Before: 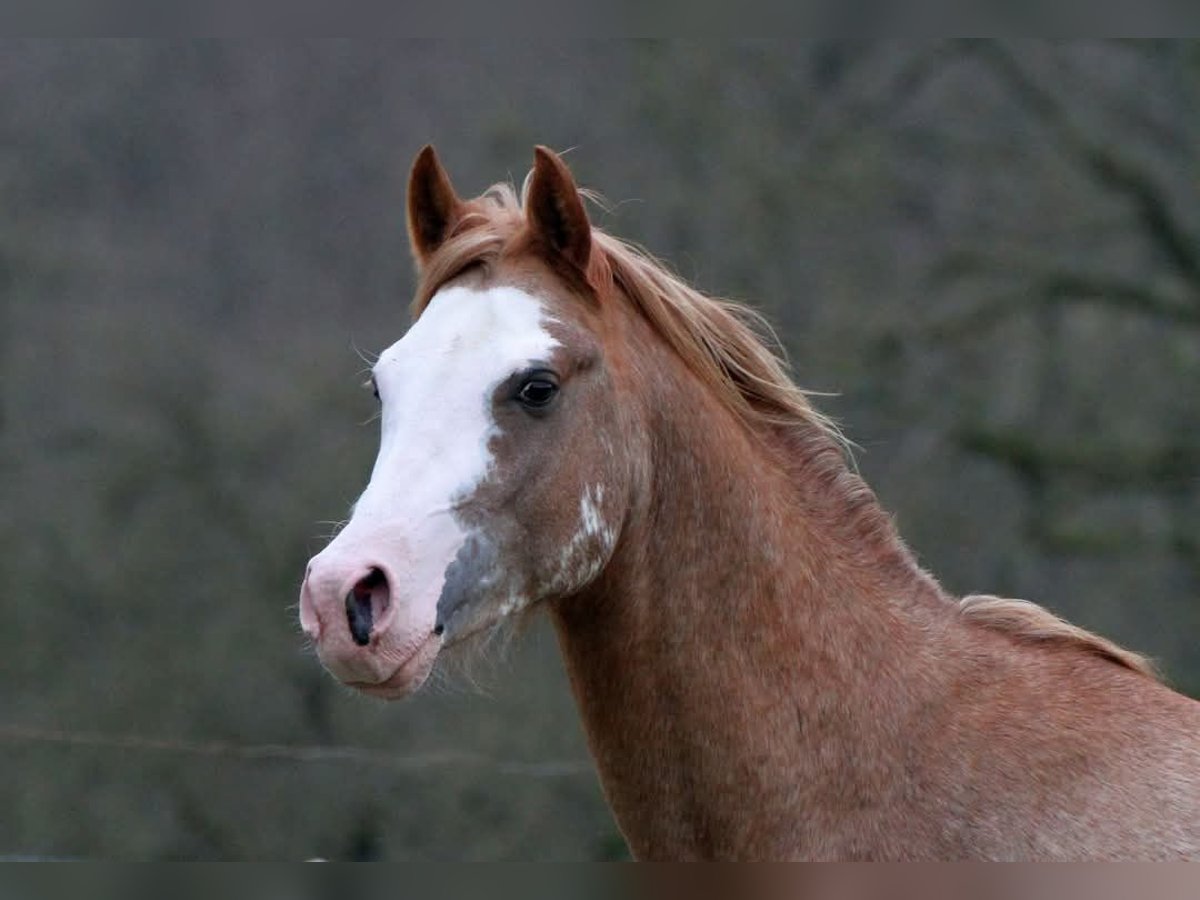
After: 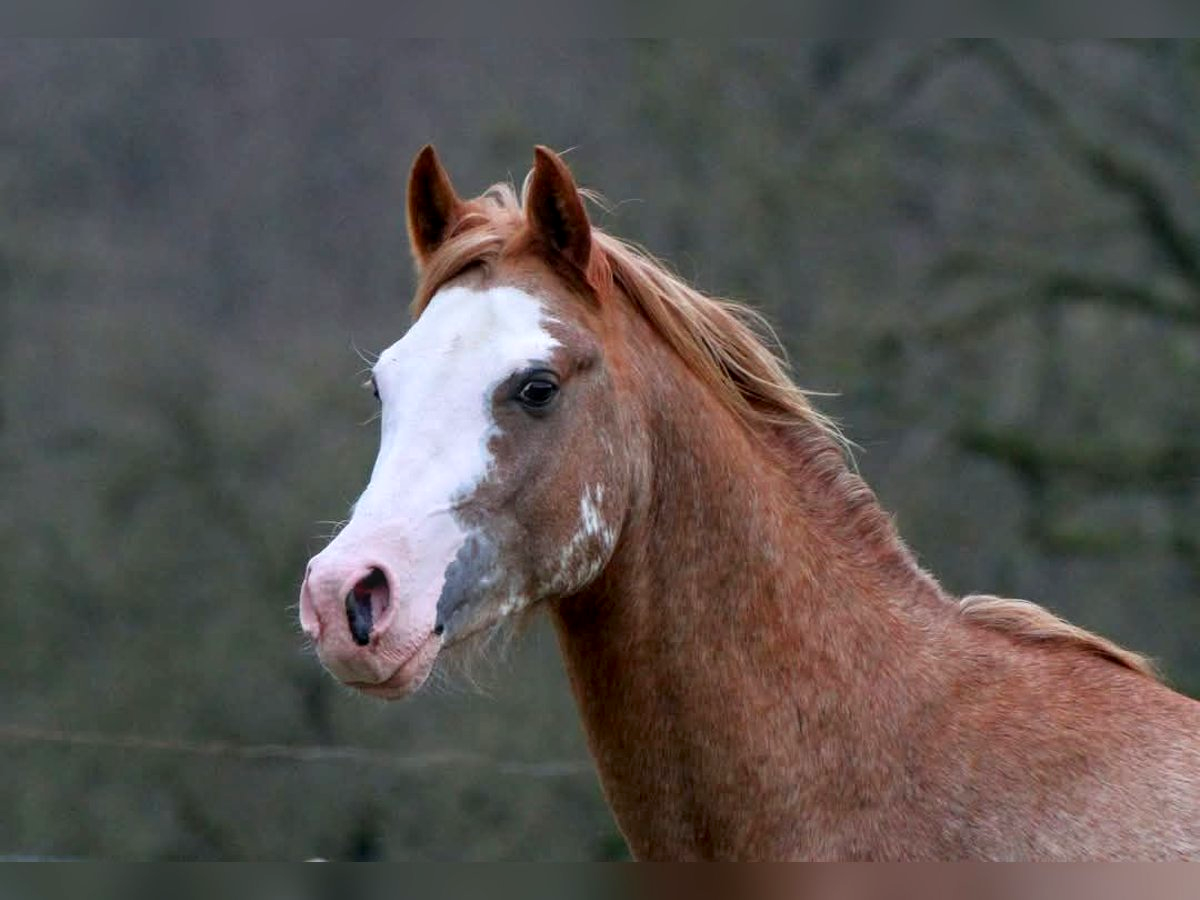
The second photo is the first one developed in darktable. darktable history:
local contrast: on, module defaults
color correction: highlights b* -0.007, saturation 1.29
